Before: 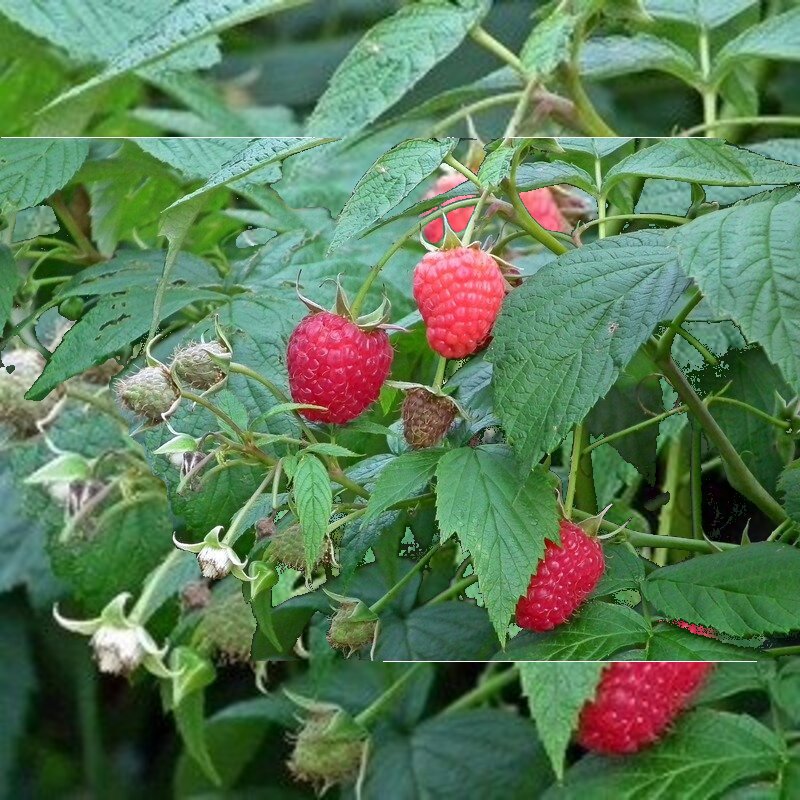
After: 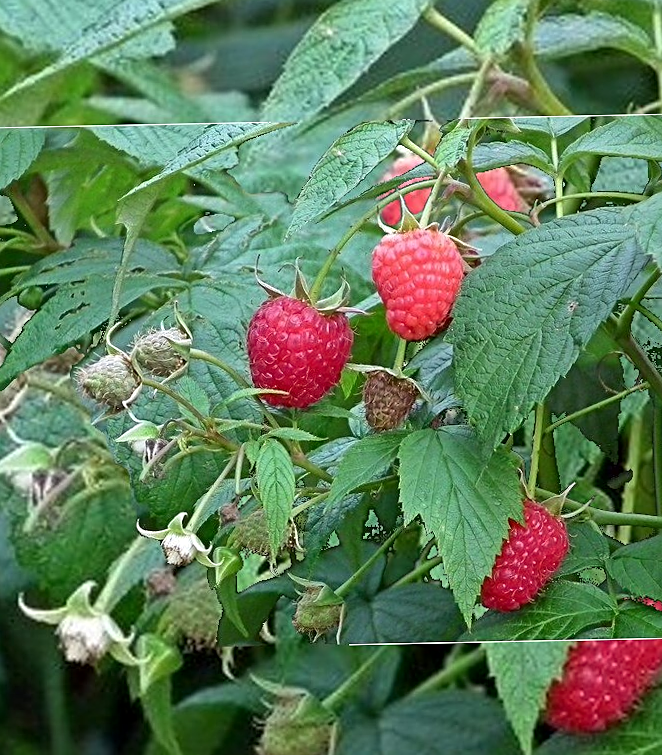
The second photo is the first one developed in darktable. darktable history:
sharpen: on, module defaults
crop and rotate: angle 1.16°, left 4.078%, top 1.19%, right 11.39%, bottom 2.445%
local contrast: mode bilateral grid, contrast 19, coarseness 50, detail 119%, midtone range 0.2
